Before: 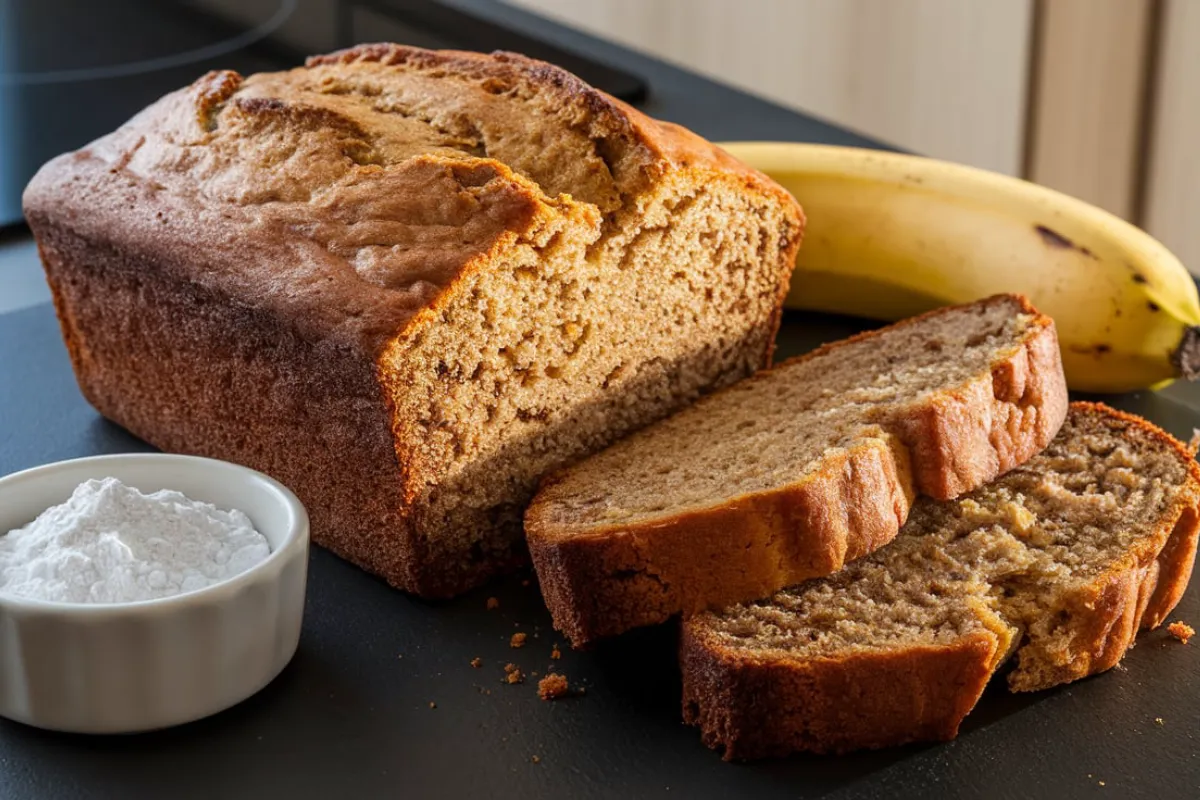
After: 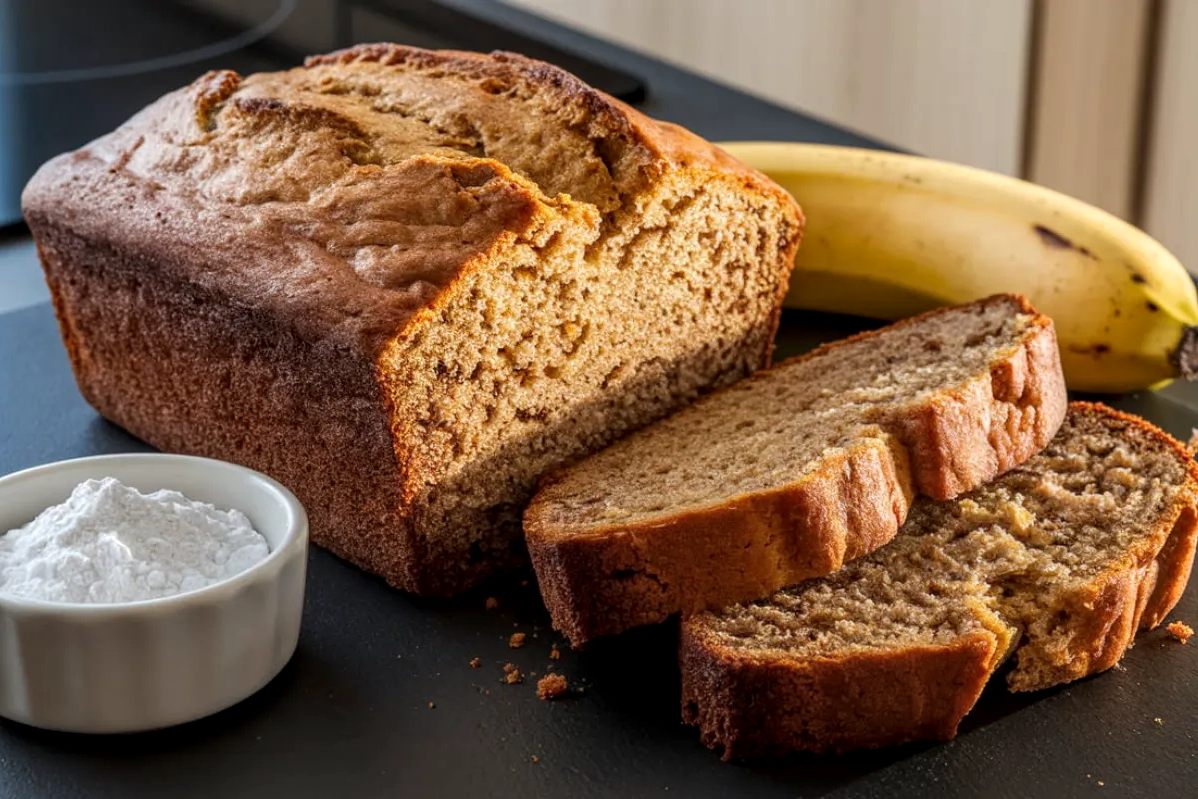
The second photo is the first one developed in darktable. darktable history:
crop: left 0.152%
local contrast: on, module defaults
